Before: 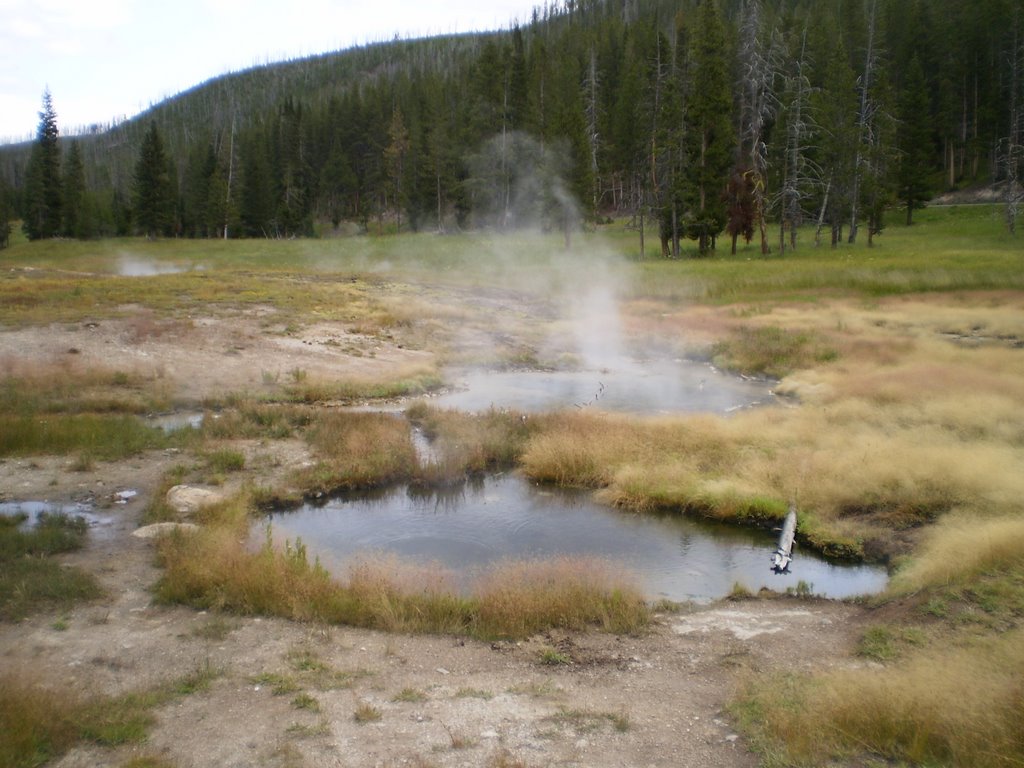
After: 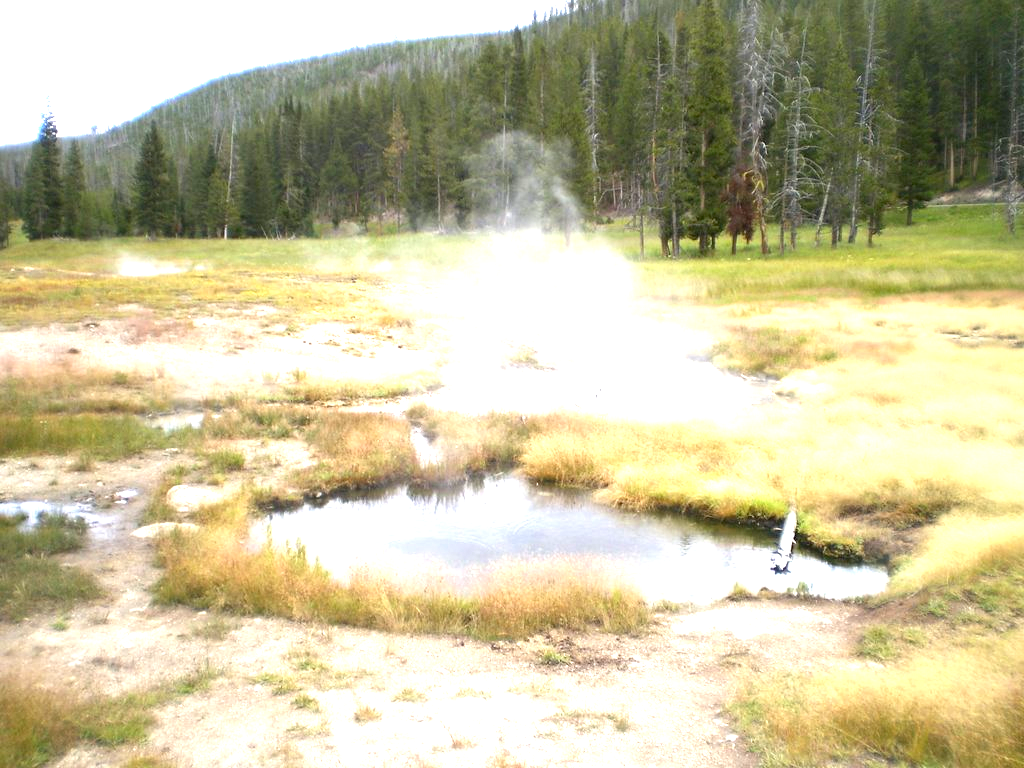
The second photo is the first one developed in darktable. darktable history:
exposure: black level correction 0.001, exposure 1.83 EV, compensate highlight preservation false
